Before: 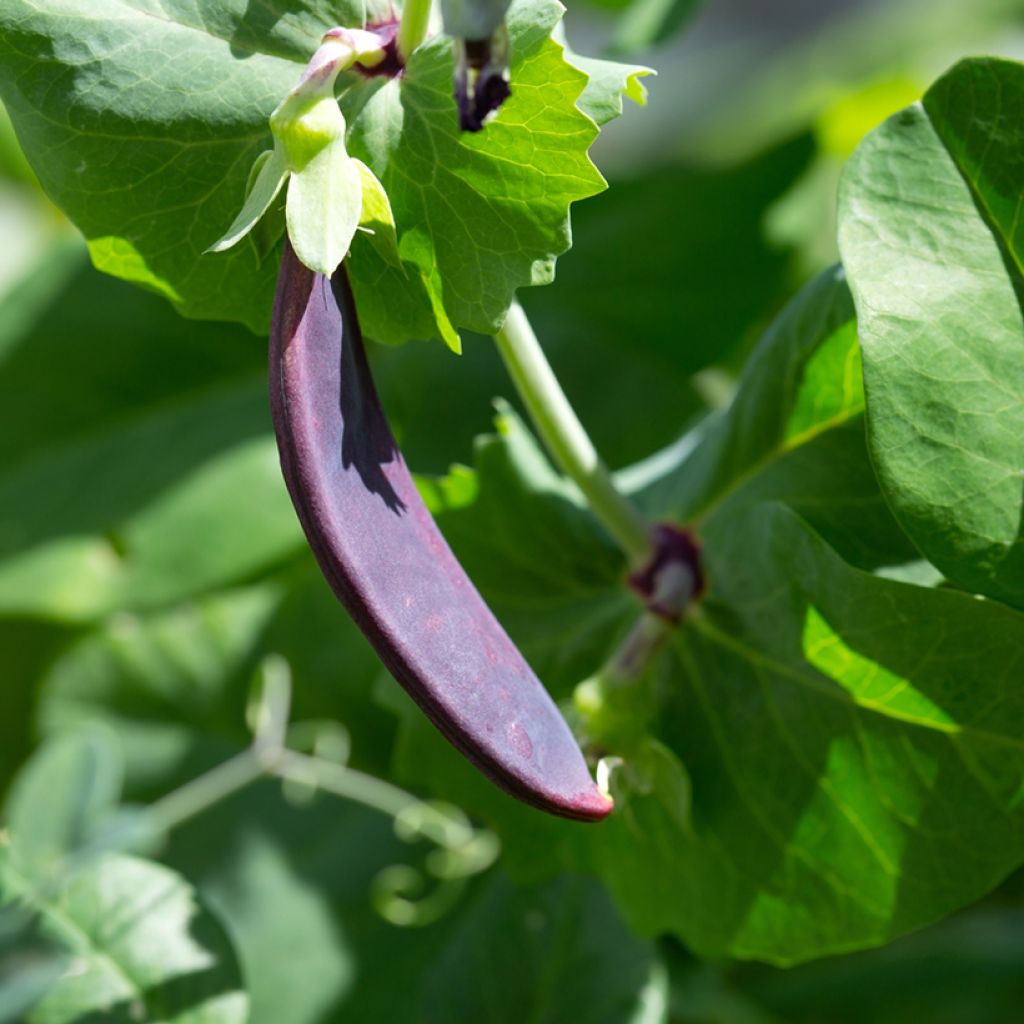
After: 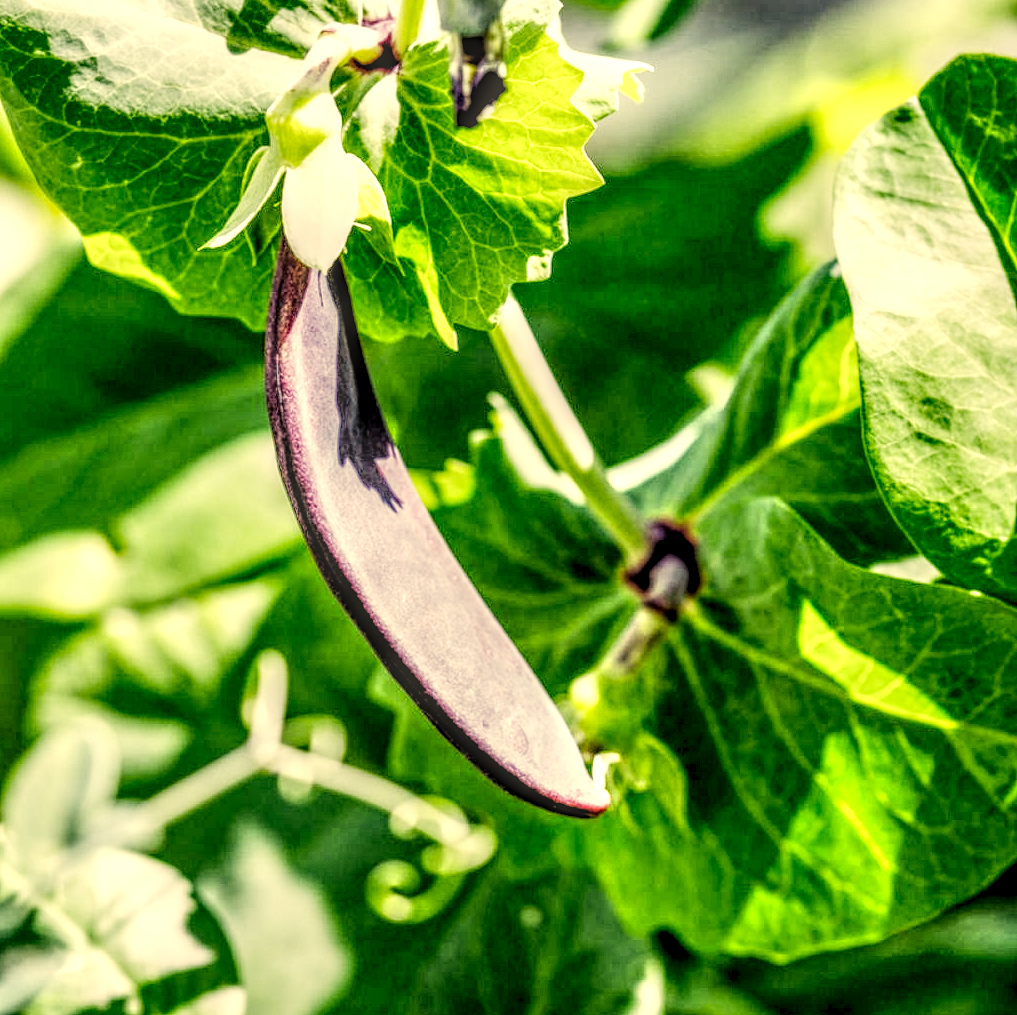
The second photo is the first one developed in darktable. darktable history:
crop: left 0.434%, top 0.485%, right 0.244%, bottom 0.386%
exposure: black level correction -0.002, exposure 1.35 EV, compensate highlight preservation false
local contrast: highlights 0%, shadows 0%, detail 300%, midtone range 0.3
rgb levels: levels [[0.029, 0.461, 0.922], [0, 0.5, 1], [0, 0.5, 1]]
white balance: emerald 1
shadows and highlights: soften with gaussian
sigmoid: contrast 1.81, skew -0.21, preserve hue 0%, red attenuation 0.1, red rotation 0.035, green attenuation 0.1, green rotation -0.017, blue attenuation 0.15, blue rotation -0.052, base primaries Rec2020
color correction: highlights a* 2.72, highlights b* 22.8
